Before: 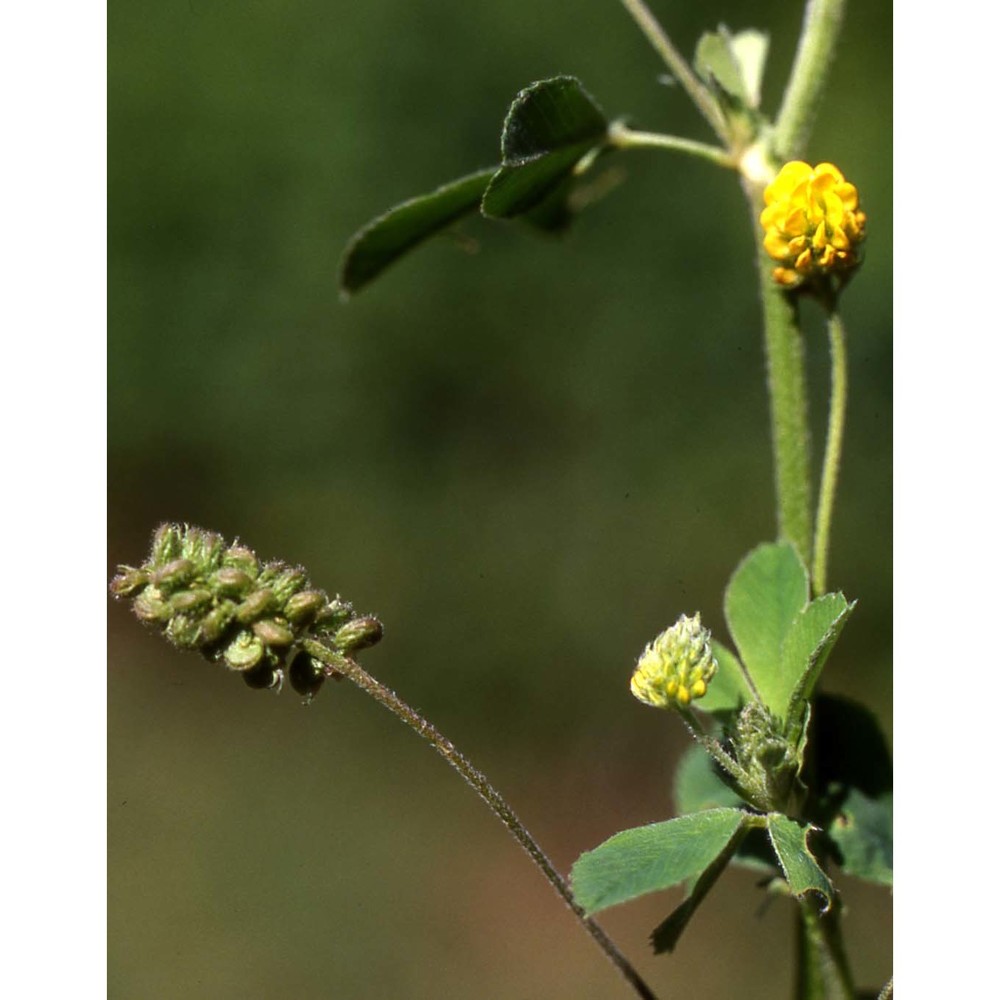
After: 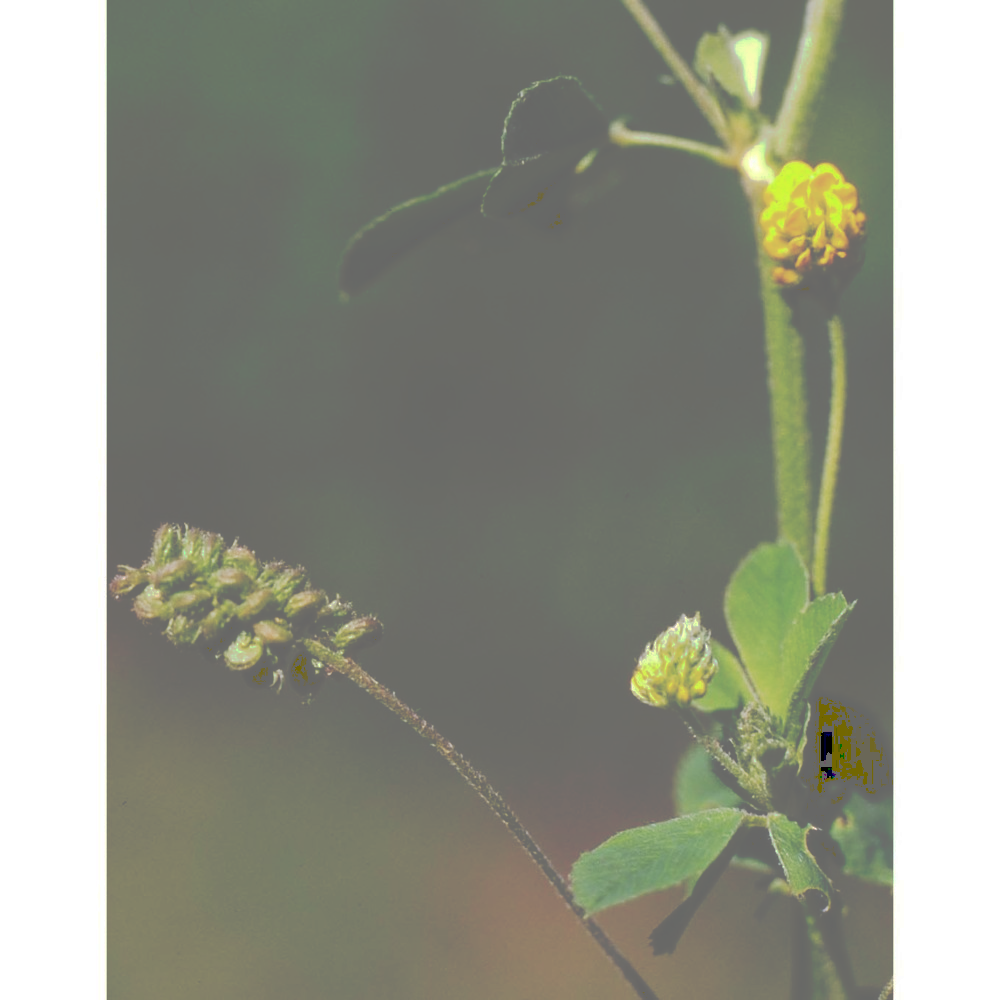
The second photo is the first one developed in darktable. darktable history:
color balance rgb: global offset › hue 170.01°, perceptual saturation grading › global saturation 31.178%
tone curve: curves: ch0 [(0, 0) (0.003, 0.43) (0.011, 0.433) (0.025, 0.434) (0.044, 0.436) (0.069, 0.439) (0.1, 0.442) (0.136, 0.446) (0.177, 0.449) (0.224, 0.454) (0.277, 0.462) (0.335, 0.488) (0.399, 0.524) (0.468, 0.566) (0.543, 0.615) (0.623, 0.666) (0.709, 0.718) (0.801, 0.761) (0.898, 0.801) (1, 1)], preserve colors none
